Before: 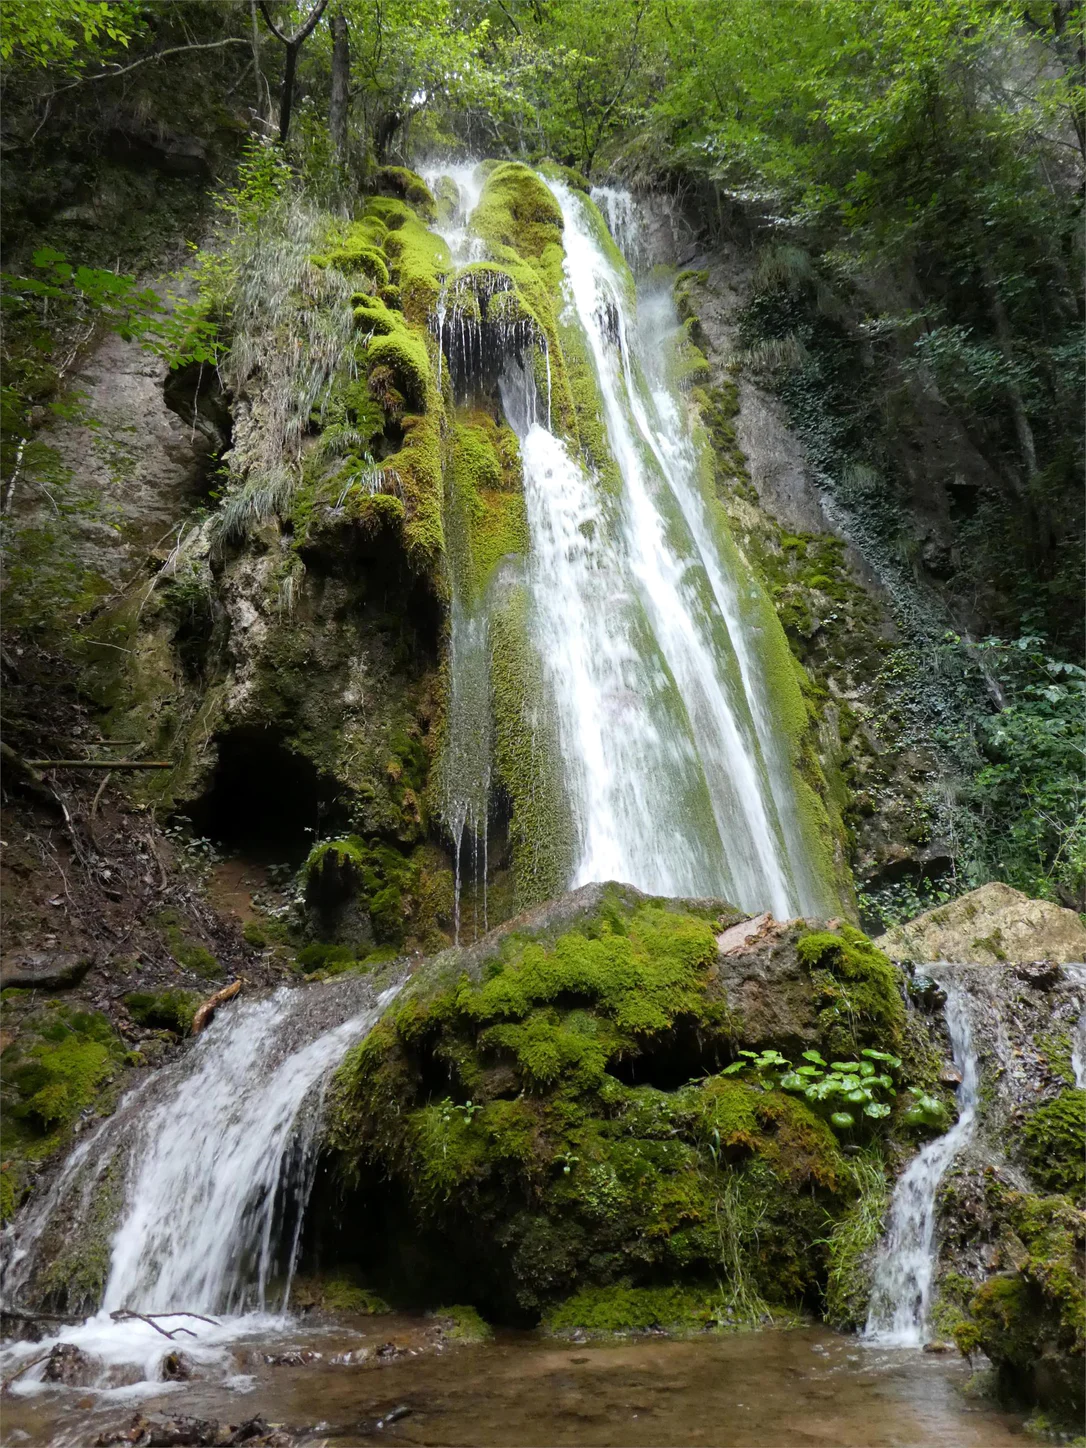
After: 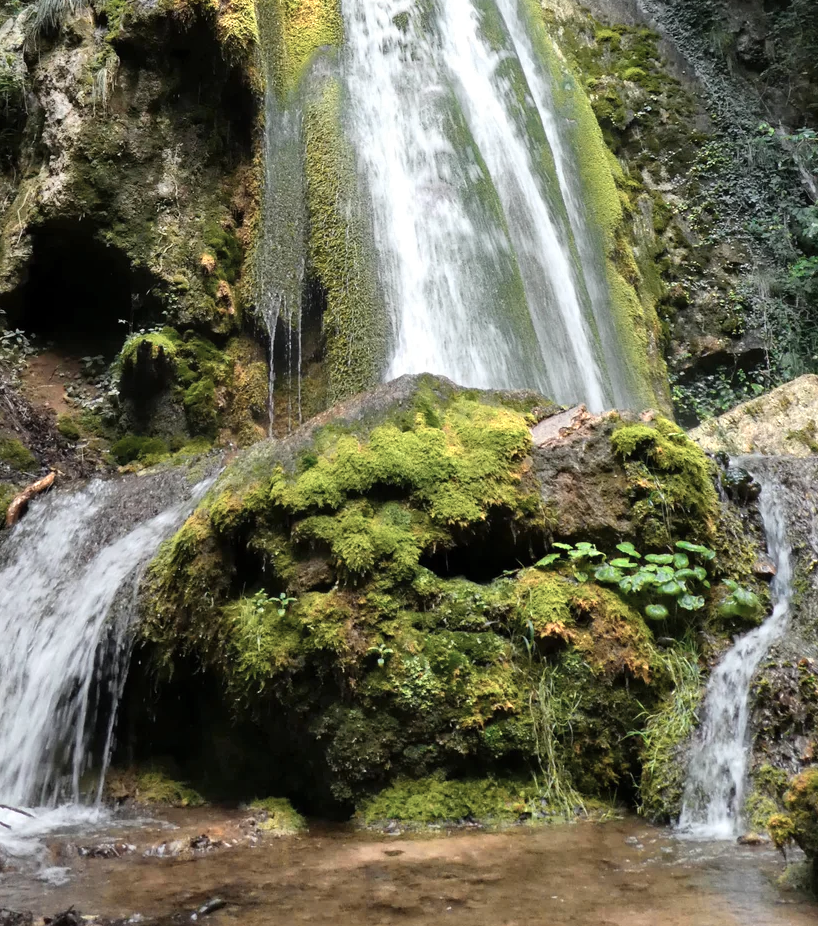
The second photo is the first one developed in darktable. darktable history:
color zones: curves: ch0 [(0.018, 0.548) (0.224, 0.64) (0.425, 0.447) (0.675, 0.575) (0.732, 0.579)]; ch1 [(0.066, 0.487) (0.25, 0.5) (0.404, 0.43) (0.75, 0.421) (0.956, 0.421)]; ch2 [(0.044, 0.561) (0.215, 0.465) (0.399, 0.544) (0.465, 0.548) (0.614, 0.447) (0.724, 0.43) (0.882, 0.623) (0.956, 0.632)], mix 101.79%
crop and rotate: left 17.191%, top 35.119%, right 7.413%, bottom 0.905%
shadows and highlights: low approximation 0.01, soften with gaussian
